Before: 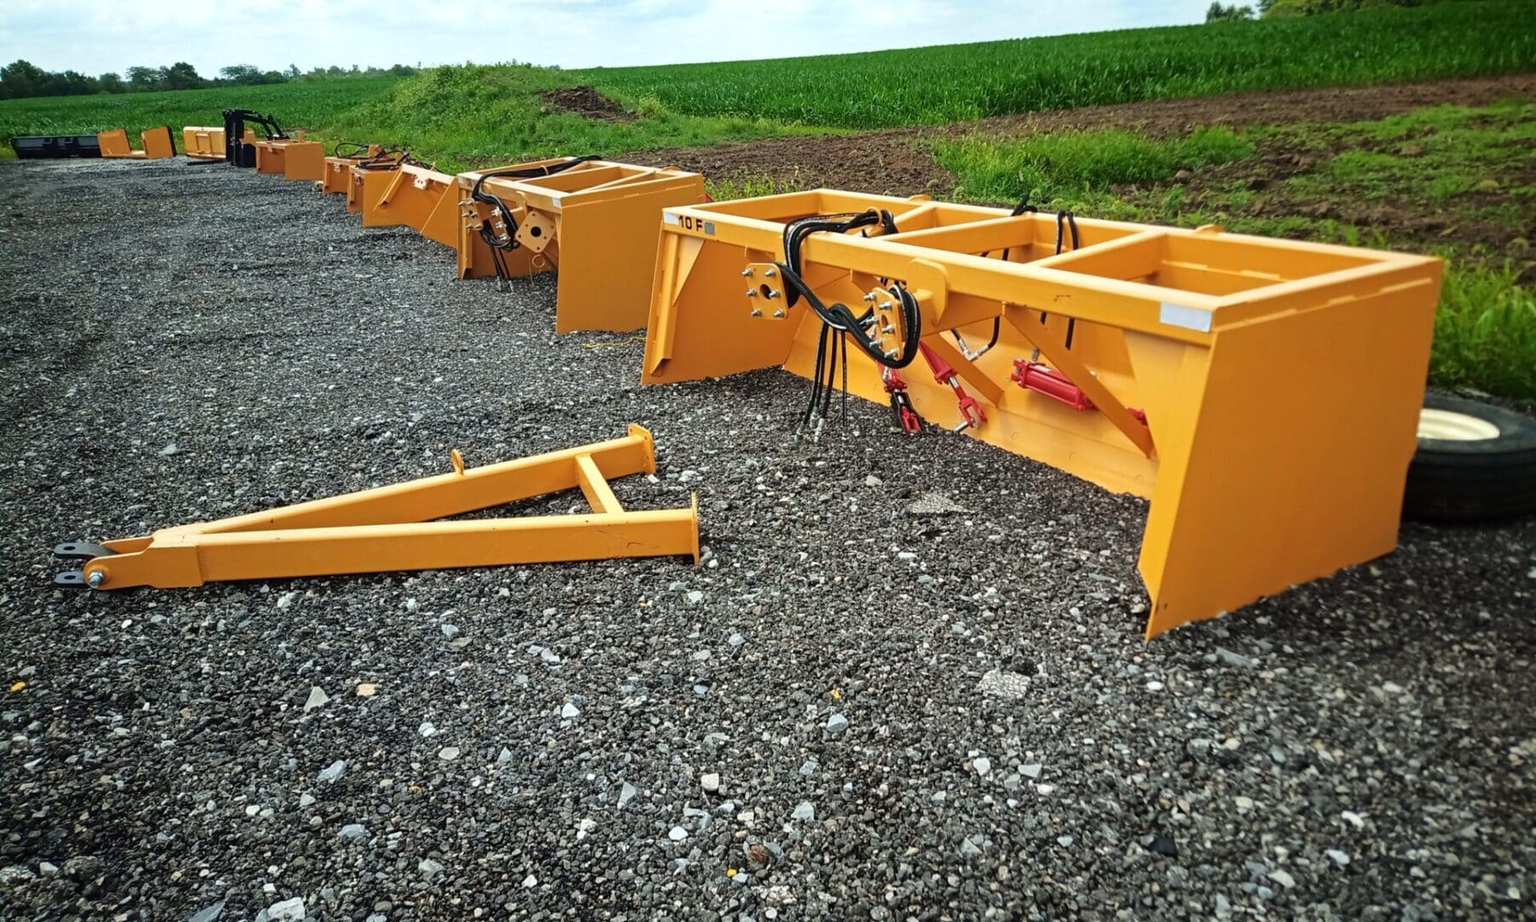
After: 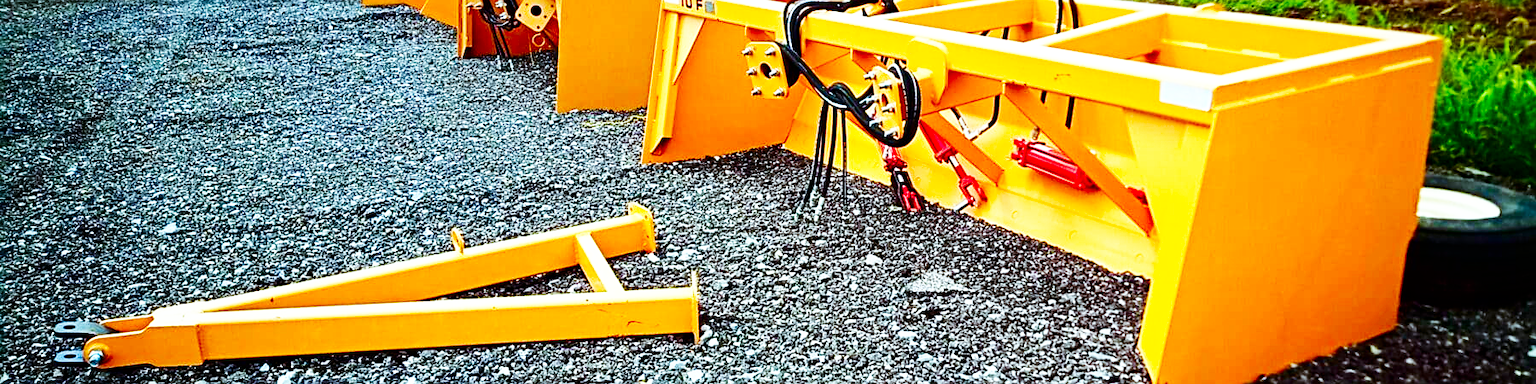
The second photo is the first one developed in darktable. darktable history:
crop and rotate: top 23.993%, bottom 34.24%
color calibration: gray › normalize channels true, illuminant Planckian (black body), x 0.375, y 0.374, temperature 4125.79 K, gamut compression 0.016
contrast brightness saturation: contrast 0.118, brightness -0.121, saturation 0.2
base curve: curves: ch0 [(0, 0) (0.007, 0.004) (0.027, 0.03) (0.046, 0.07) (0.207, 0.54) (0.442, 0.872) (0.673, 0.972) (1, 1)], preserve colors none
local contrast: mode bilateral grid, contrast 10, coarseness 25, detail 111%, midtone range 0.2
sharpen: on, module defaults
color balance rgb: shadows lift › chroma 4.645%, shadows lift › hue 26.26°, perceptual saturation grading › global saturation 20%, perceptual saturation grading › highlights -25.385%, perceptual saturation grading › shadows 25.341%, global vibrance 26.949%
